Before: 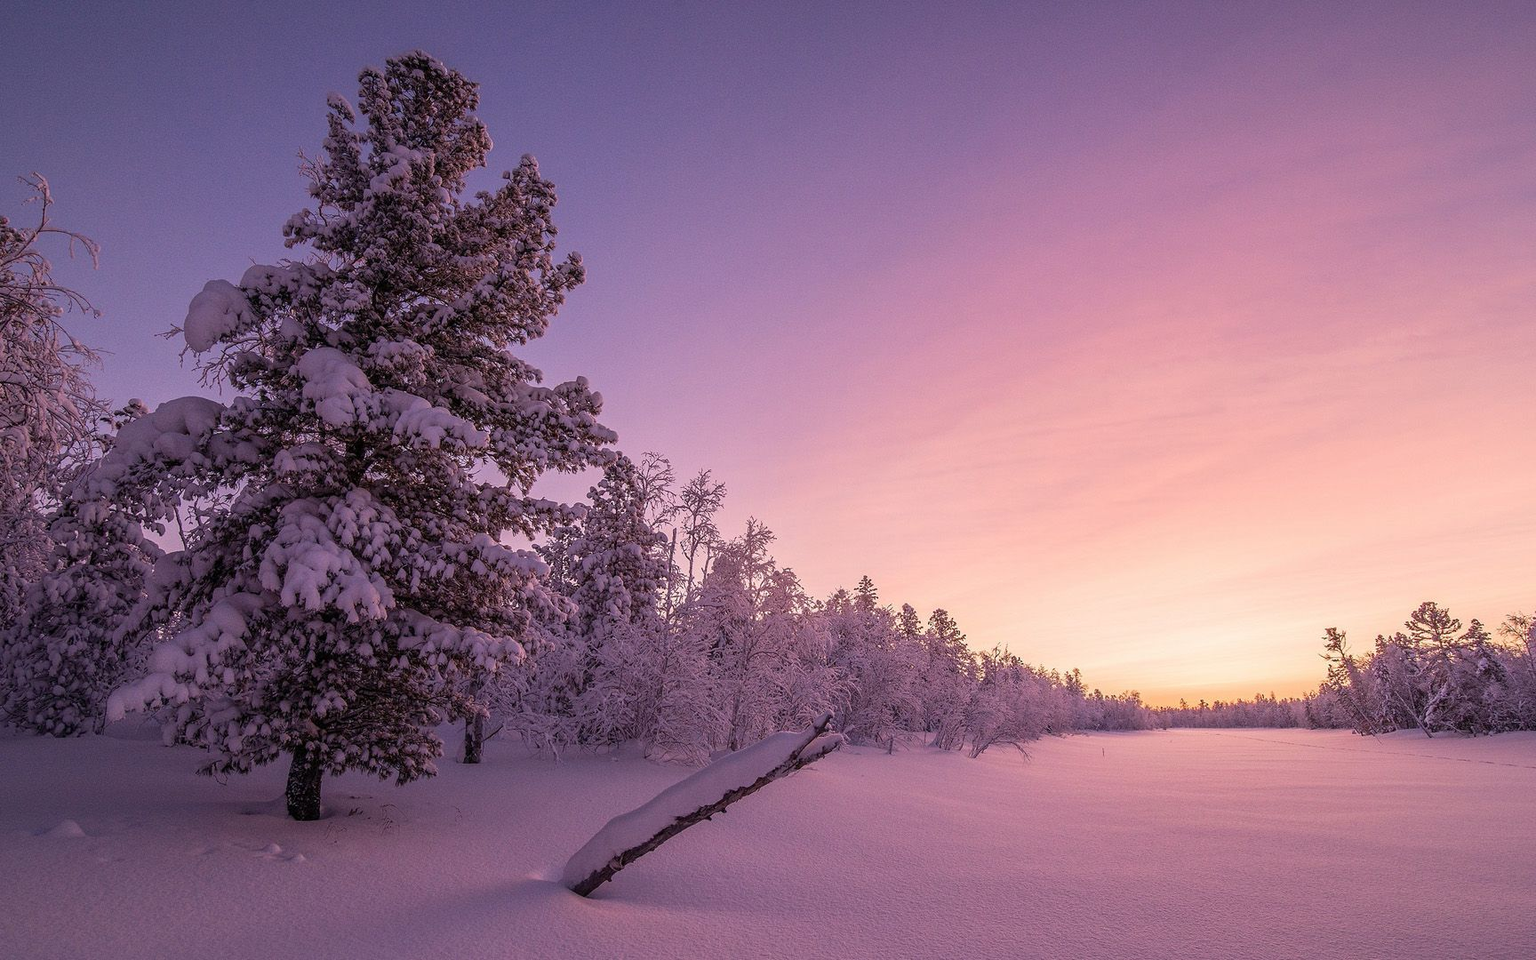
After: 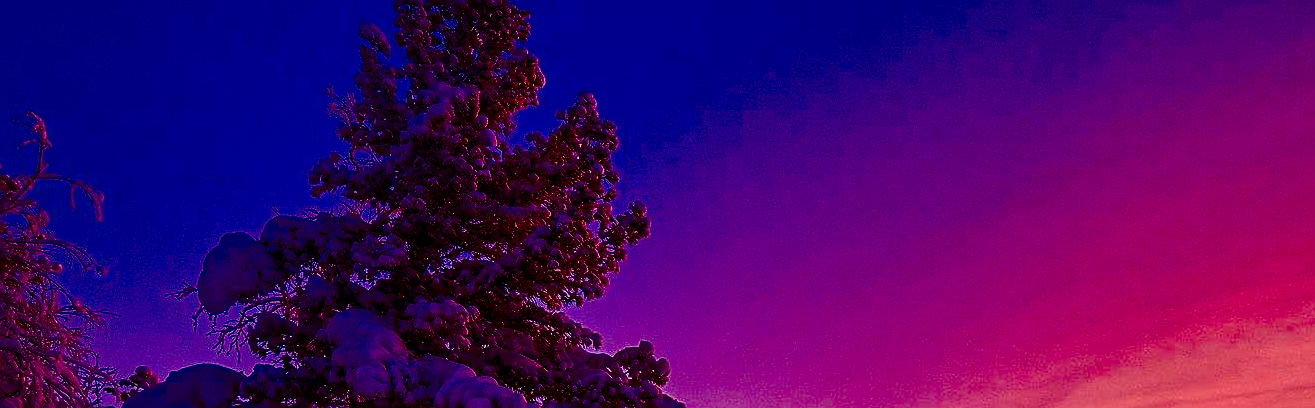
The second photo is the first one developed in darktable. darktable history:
color balance rgb: perceptual saturation grading › global saturation 45.012%, perceptual saturation grading › highlights -50.56%, perceptual saturation grading › shadows 30.33%, global vibrance 24.171%
tone curve: curves: ch0 [(0, 0.009) (0.105, 0.08) (0.195, 0.18) (0.283, 0.316) (0.384, 0.434) (0.485, 0.531) (0.638, 0.69) (0.81, 0.872) (1, 0.977)]; ch1 [(0, 0) (0.161, 0.092) (0.35, 0.33) (0.379, 0.401) (0.456, 0.469) (0.498, 0.502) (0.52, 0.536) (0.586, 0.617) (0.635, 0.655) (1, 1)]; ch2 [(0, 0) (0.371, 0.362) (0.437, 0.437) (0.483, 0.484) (0.53, 0.515) (0.56, 0.571) (0.622, 0.606) (1, 1)], preserve colors none
contrast brightness saturation: brightness -0.992, saturation 0.986
local contrast: highlights 64%, shadows 54%, detail 169%, midtone range 0.513
sharpen: on, module defaults
crop: left 0.546%, top 7.629%, right 23.322%, bottom 54.51%
